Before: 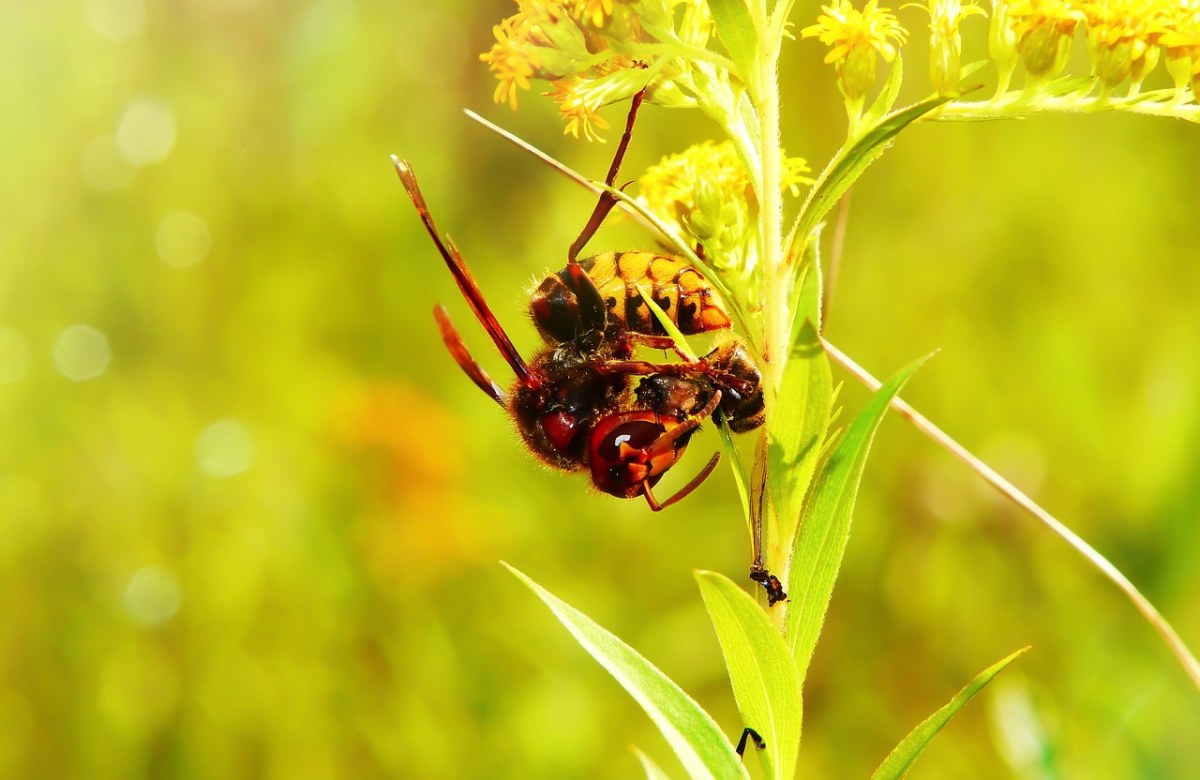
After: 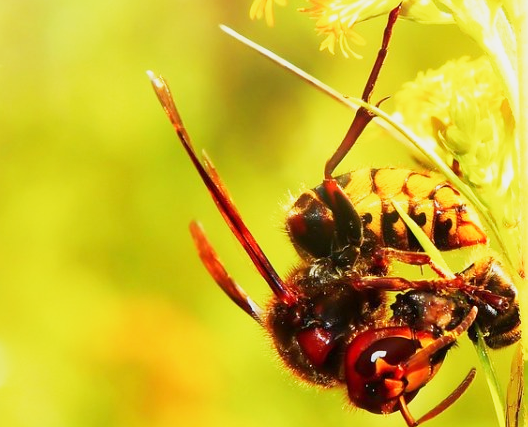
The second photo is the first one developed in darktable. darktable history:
crop: left 20.41%, top 10.804%, right 35.525%, bottom 34.445%
base curve: curves: ch0 [(0, 0) (0.088, 0.125) (0.176, 0.251) (0.354, 0.501) (0.613, 0.749) (1, 0.877)], preserve colors none
